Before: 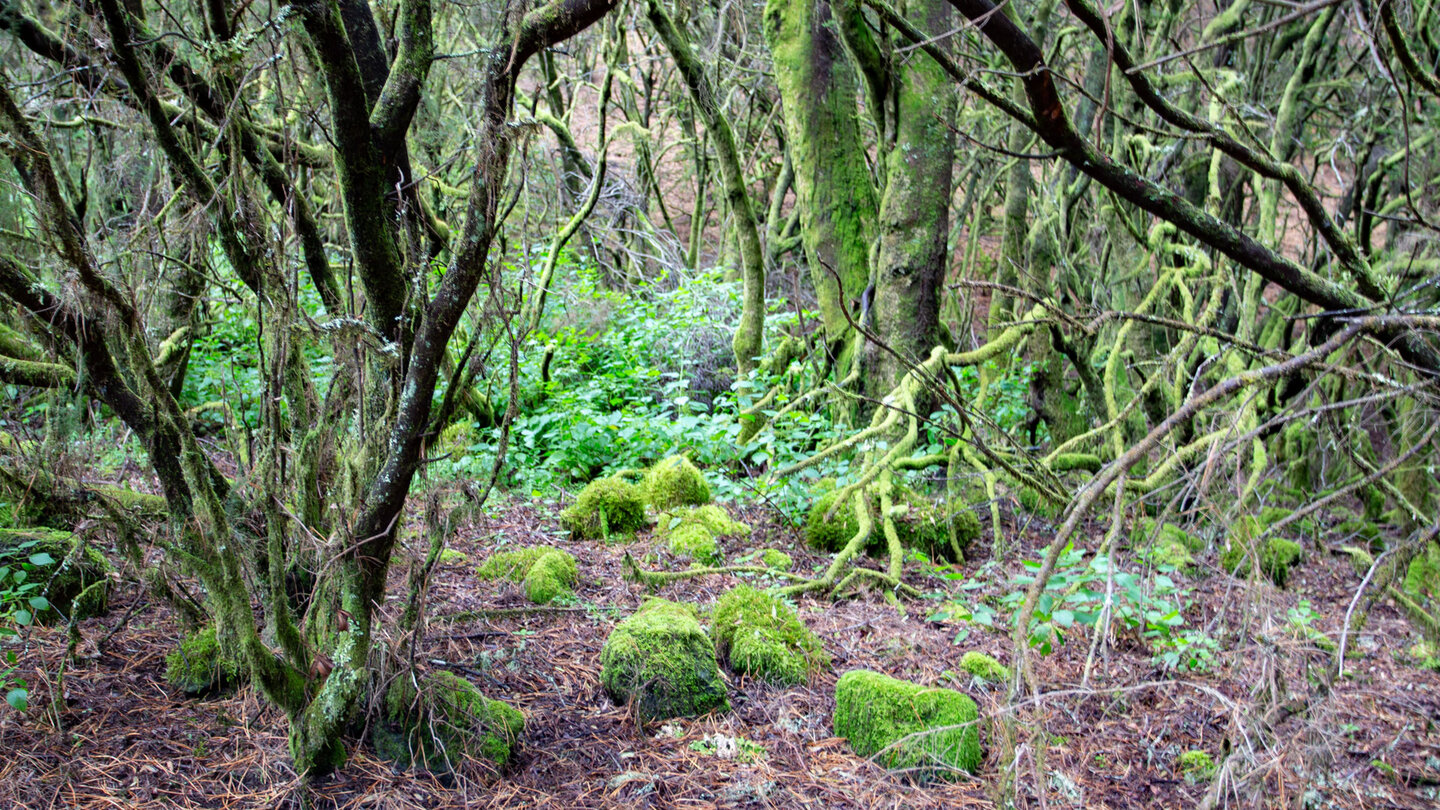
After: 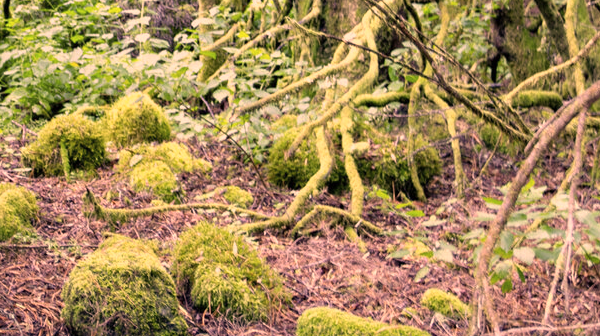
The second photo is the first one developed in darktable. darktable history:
crop: left 37.465%, top 44.886%, right 20.699%, bottom 13.583%
color correction: highlights a* 39.99, highlights b* 39.76, saturation 0.692
